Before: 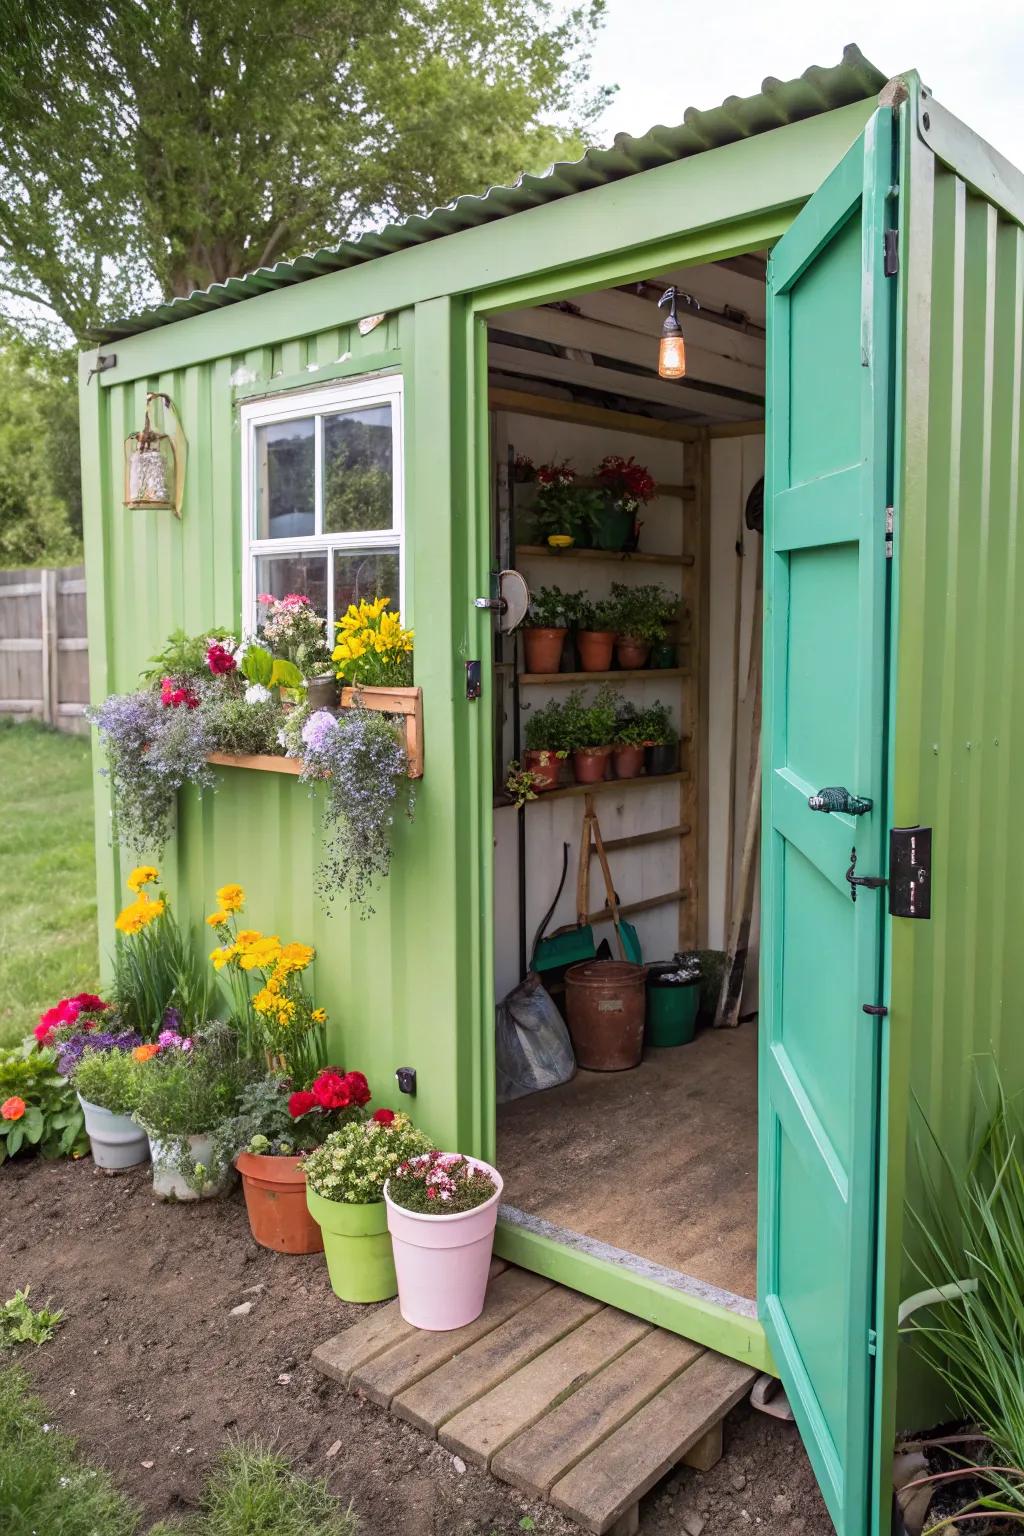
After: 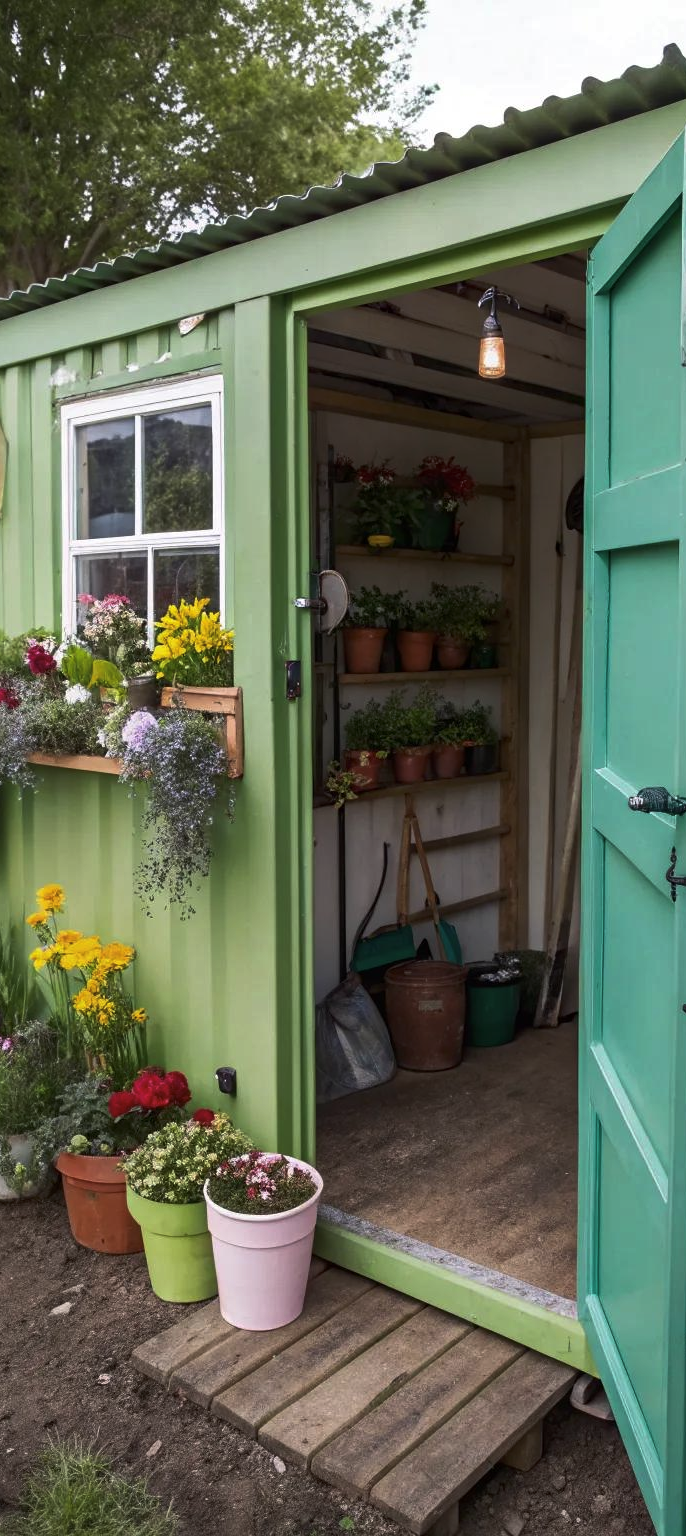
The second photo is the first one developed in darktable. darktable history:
crop and rotate: left 17.632%, right 15.278%
tone curve: curves: ch0 [(0, 0) (0.536, 0.402) (1, 1)], color space Lab, linked channels, preserve colors none
